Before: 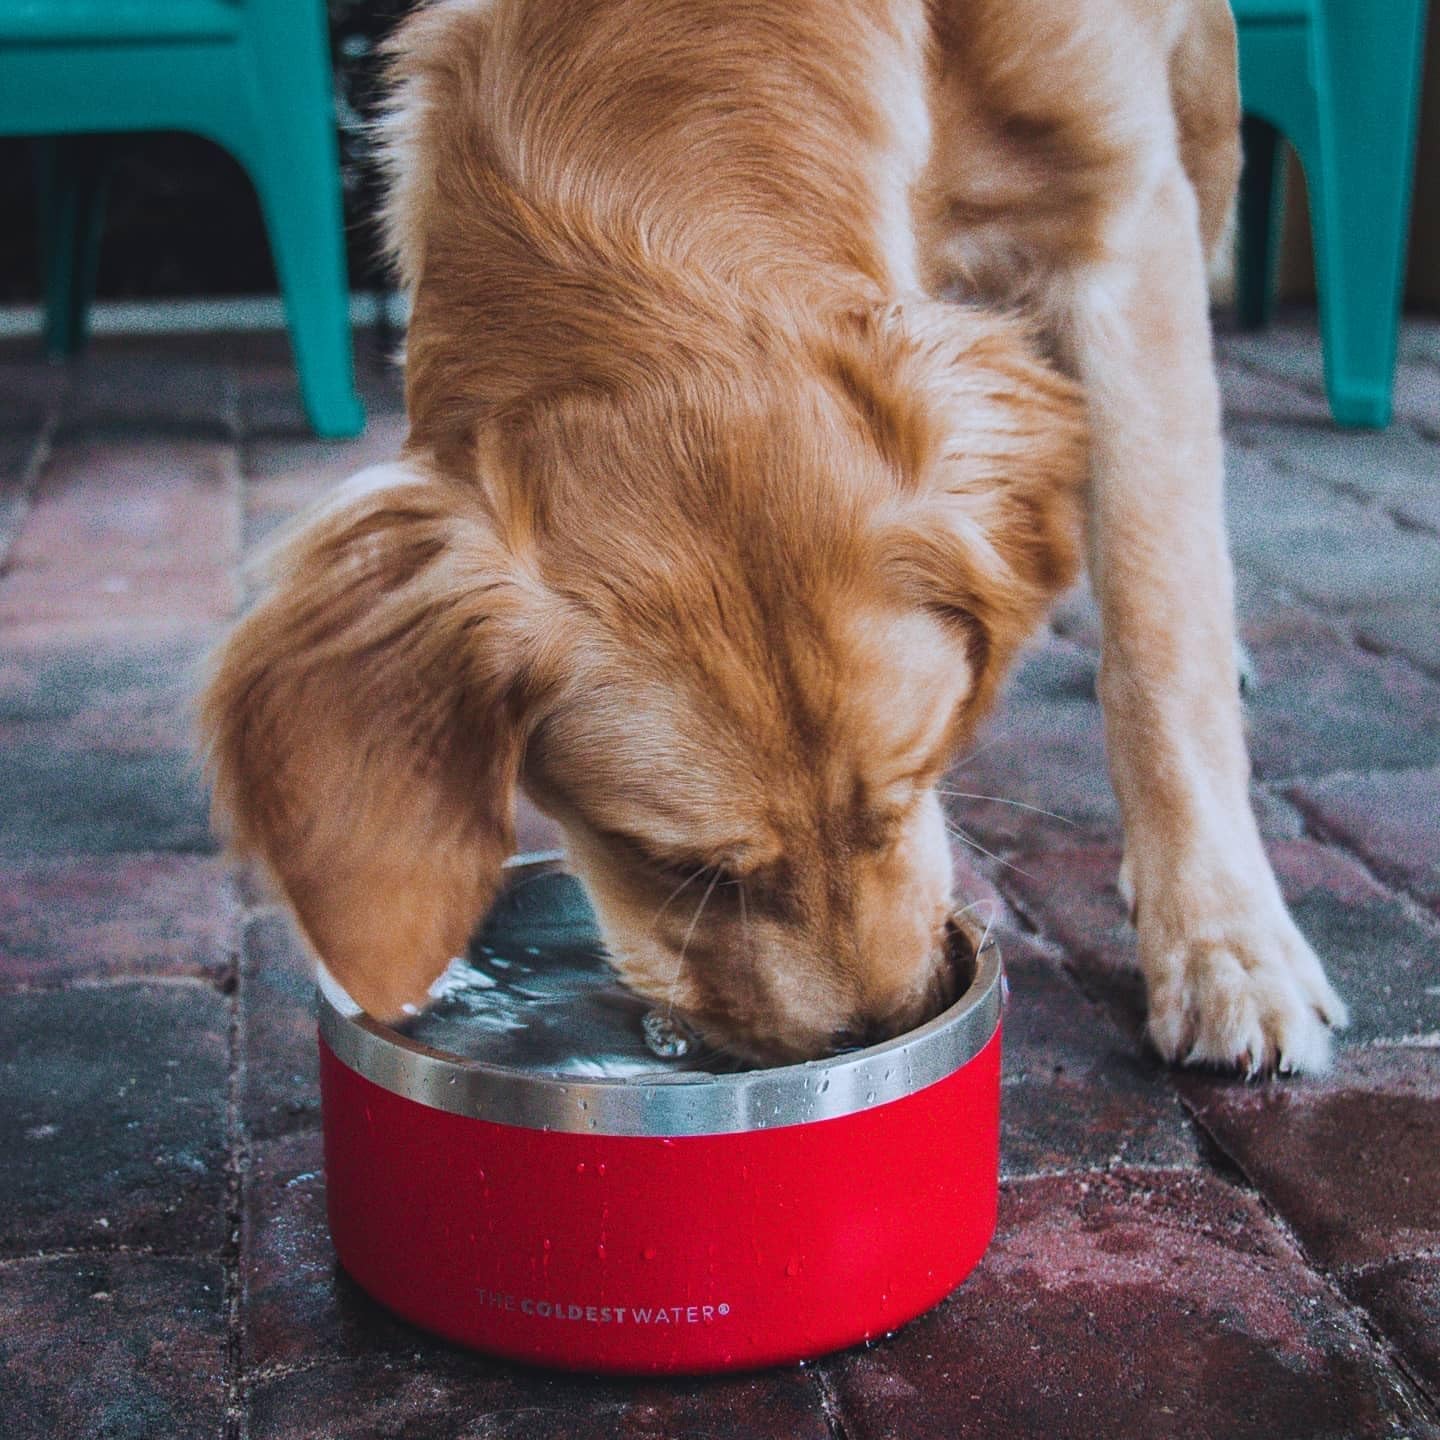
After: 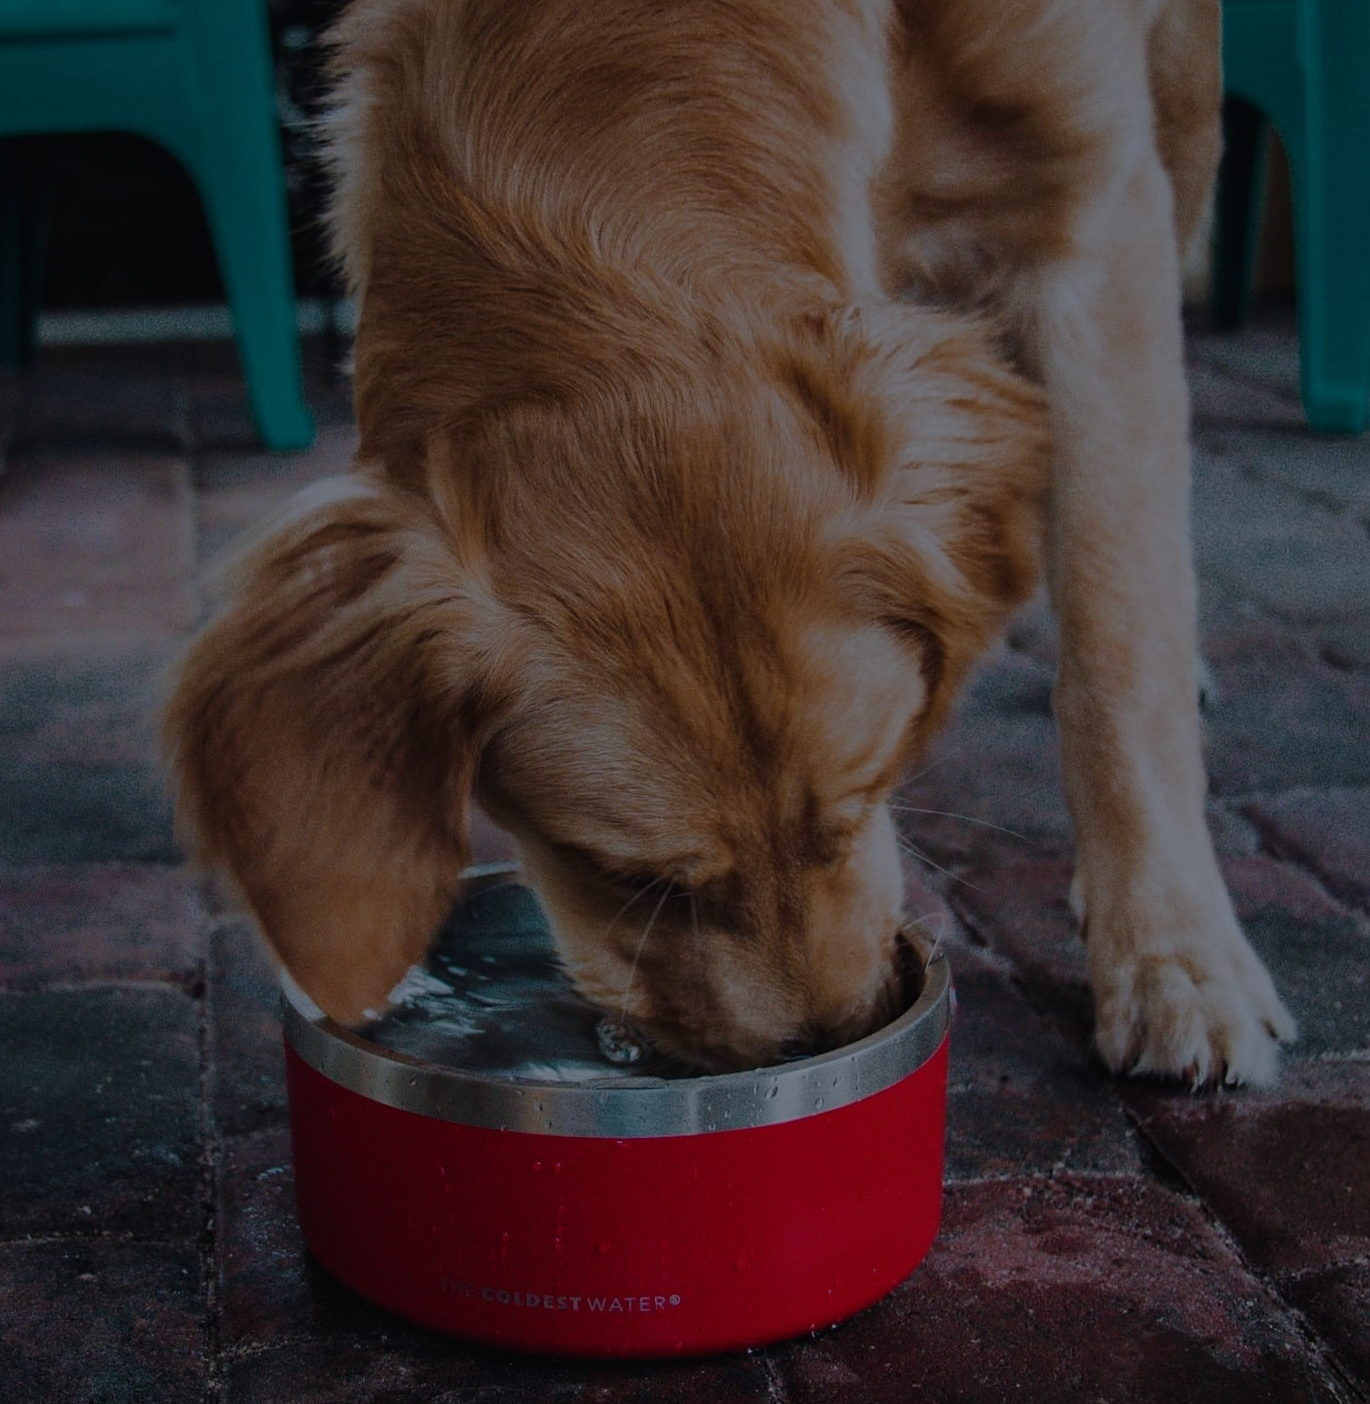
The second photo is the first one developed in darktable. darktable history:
exposure: exposure -2.002 EV, compensate highlight preservation false
rotate and perspective: rotation 0.074°, lens shift (vertical) 0.096, lens shift (horizontal) -0.041, crop left 0.043, crop right 0.952, crop top 0.024, crop bottom 0.979
